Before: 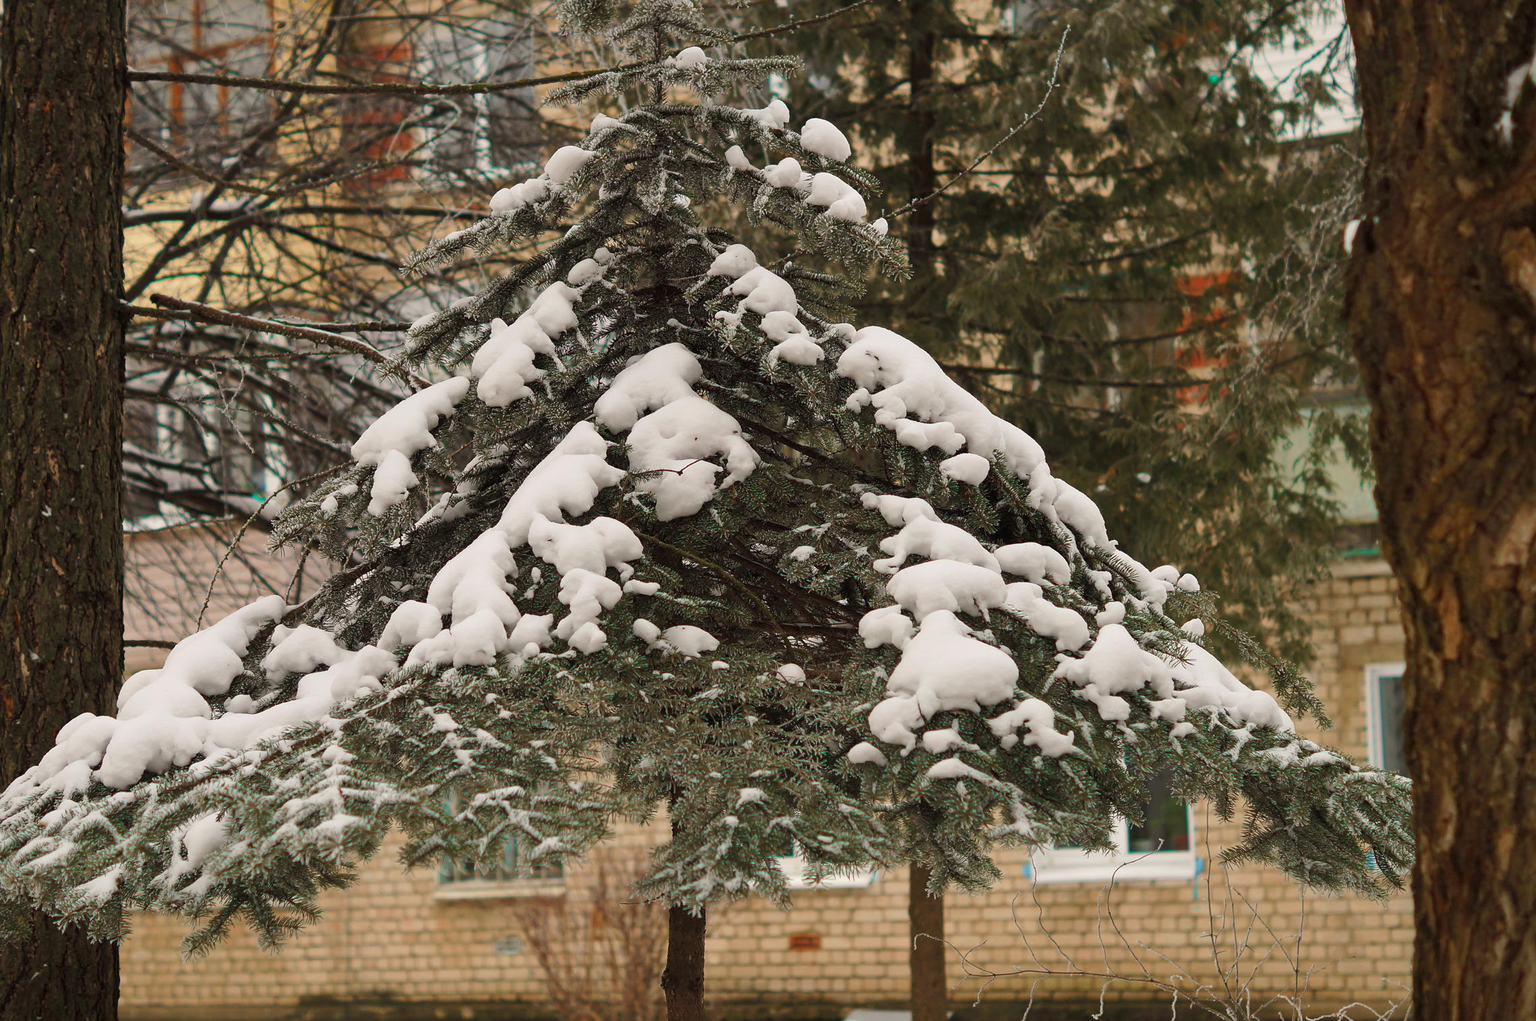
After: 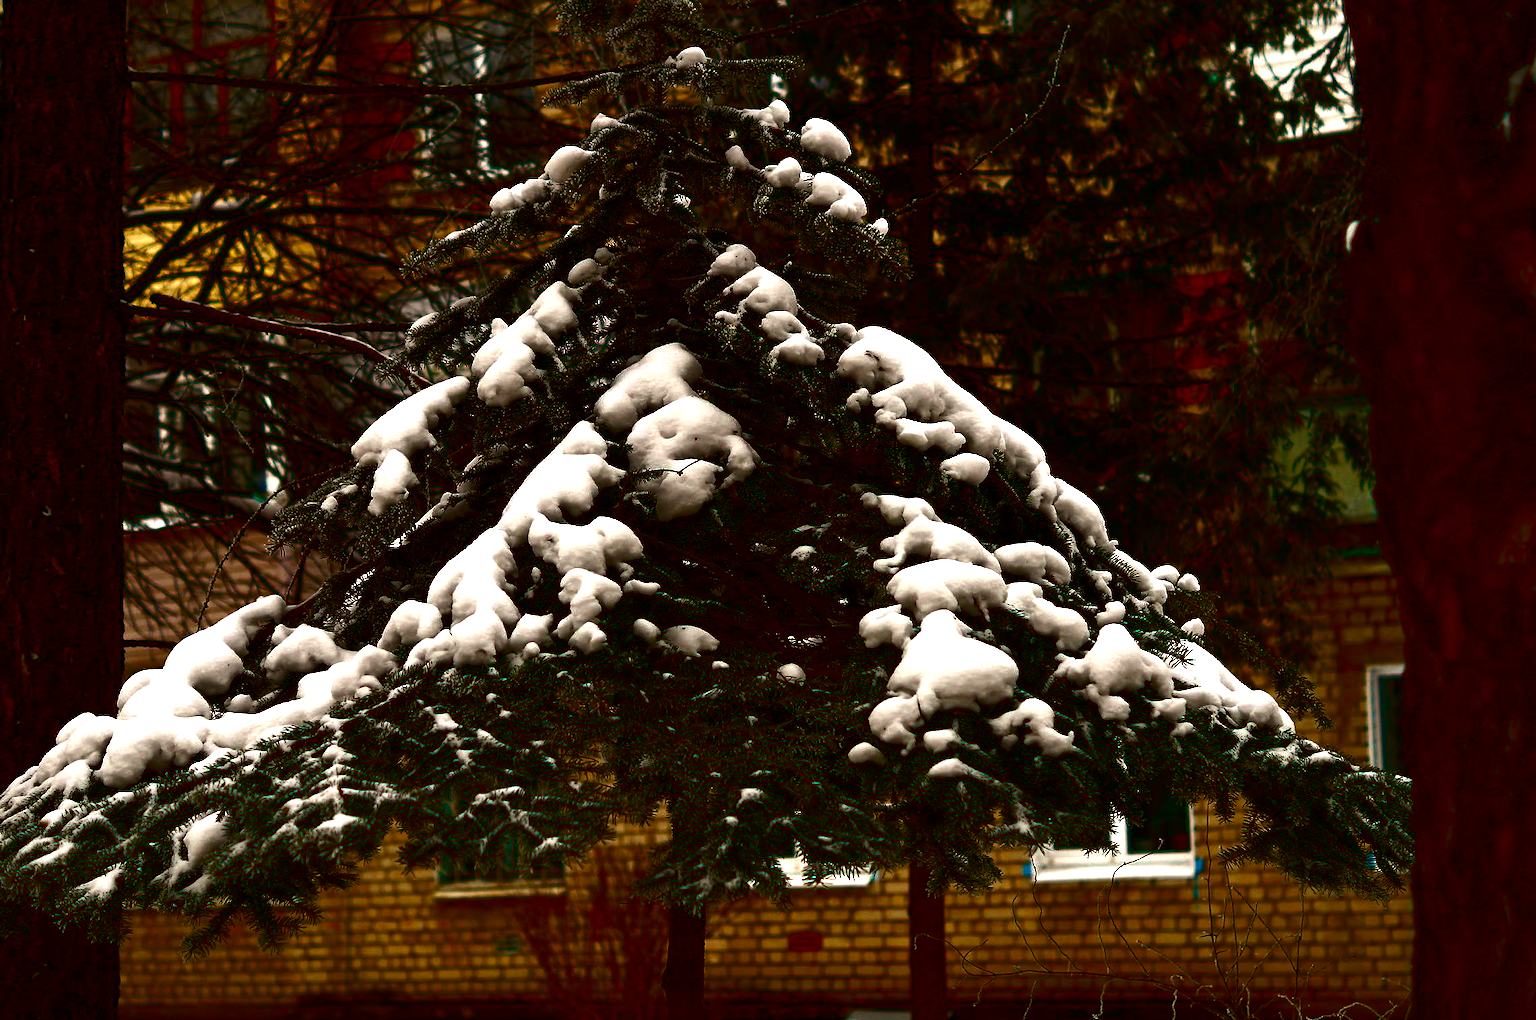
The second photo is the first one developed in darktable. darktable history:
contrast brightness saturation: brightness -0.997, saturation 0.982
tone equalizer: -8 EV 0.001 EV, -7 EV -0.001 EV, -6 EV 0.001 EV, -5 EV -0.02 EV, -4 EV -0.092 EV, -3 EV -0.18 EV, -2 EV 0.259 EV, -1 EV 0.723 EV, +0 EV 0.507 EV, edges refinement/feathering 500, mask exposure compensation -1.57 EV, preserve details no
